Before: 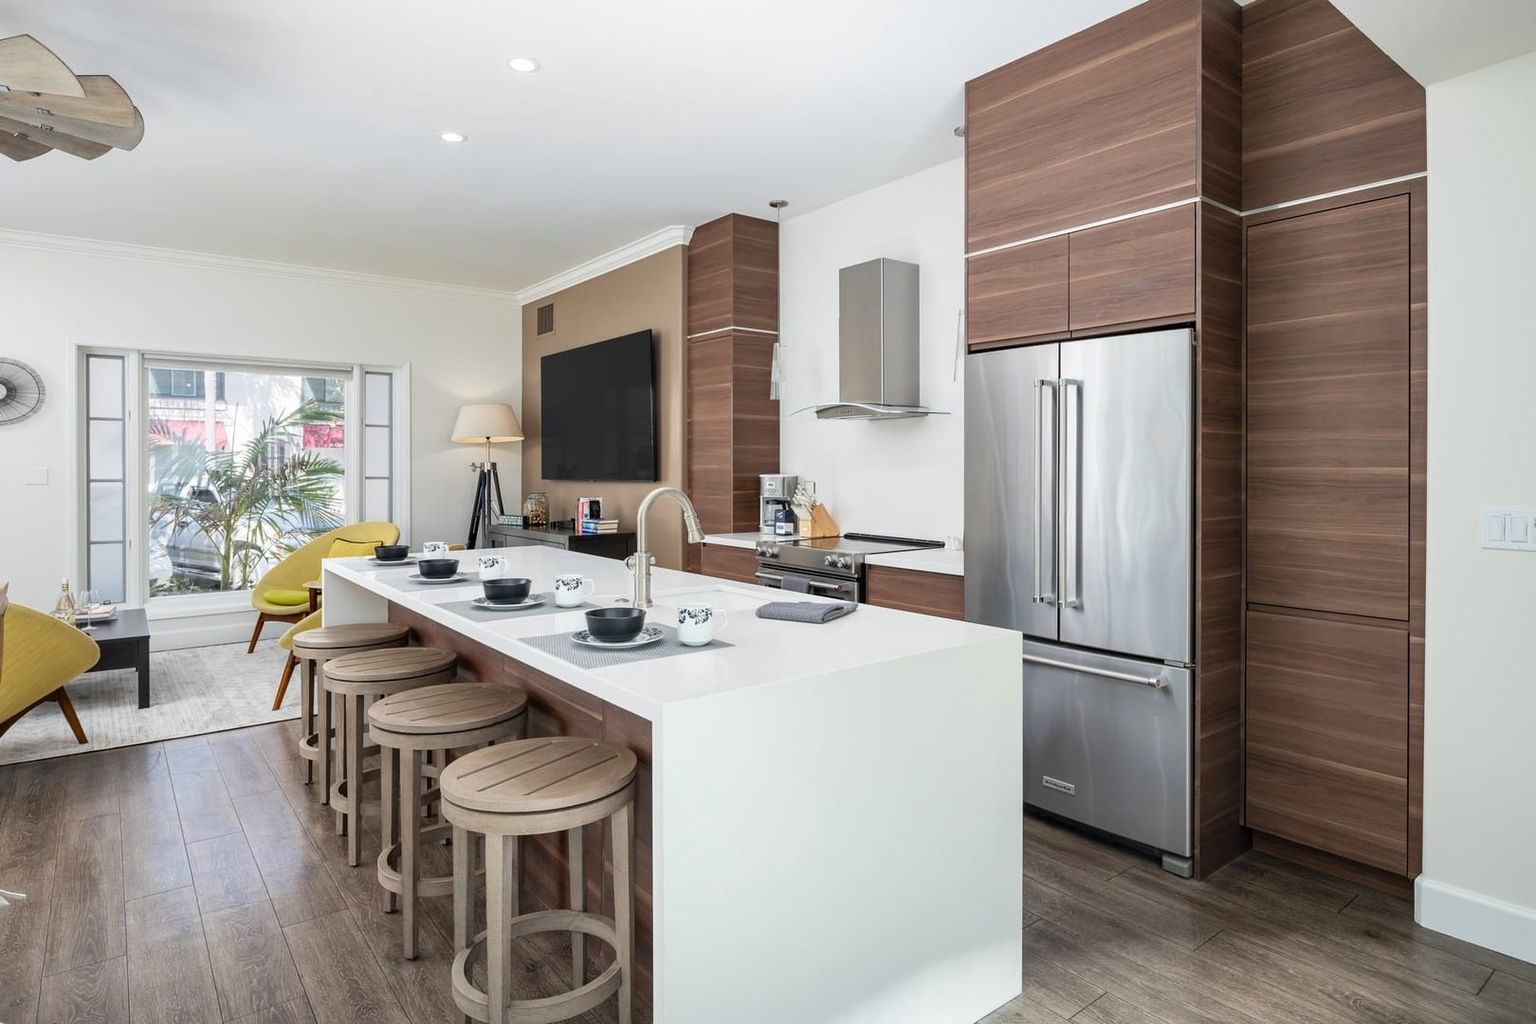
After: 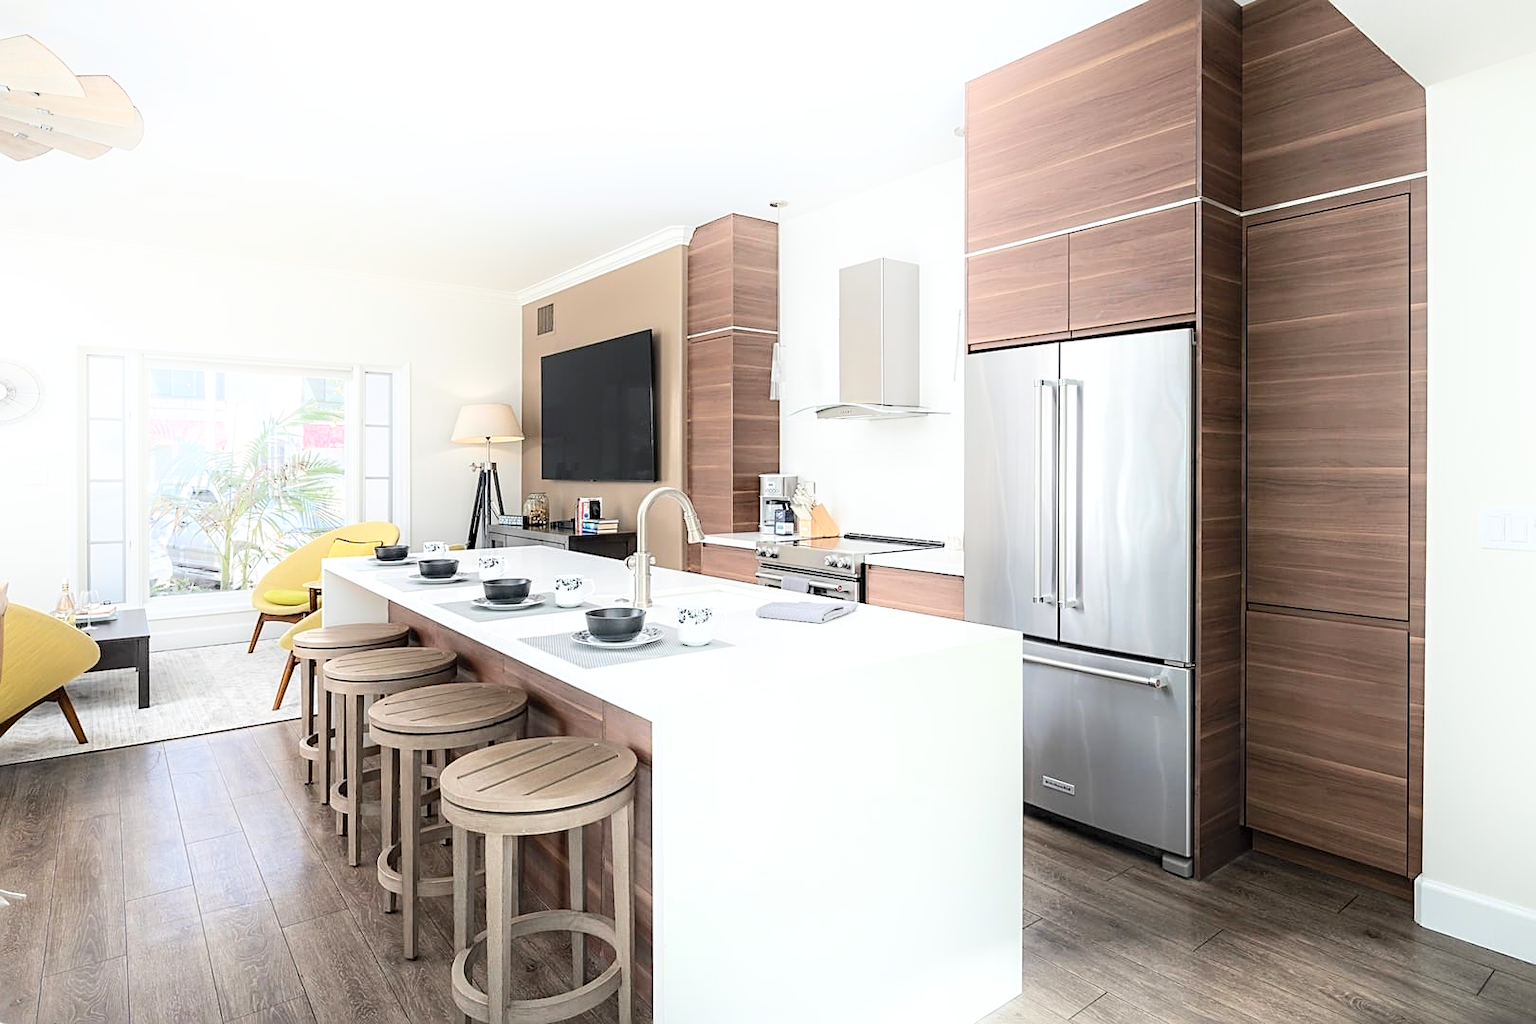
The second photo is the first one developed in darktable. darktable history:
shadows and highlights: shadows -55.23, highlights 84.45, soften with gaussian
exposure: exposure 0.377 EV, compensate highlight preservation false
color zones: curves: ch0 [(0, 0.5) (0.143, 0.5) (0.286, 0.5) (0.429, 0.5) (0.571, 0.5) (0.714, 0.476) (0.857, 0.5) (1, 0.5)]; ch2 [(0, 0.5) (0.143, 0.5) (0.286, 0.5) (0.429, 0.5) (0.571, 0.5) (0.714, 0.487) (0.857, 0.5) (1, 0.5)]
sharpen: on, module defaults
